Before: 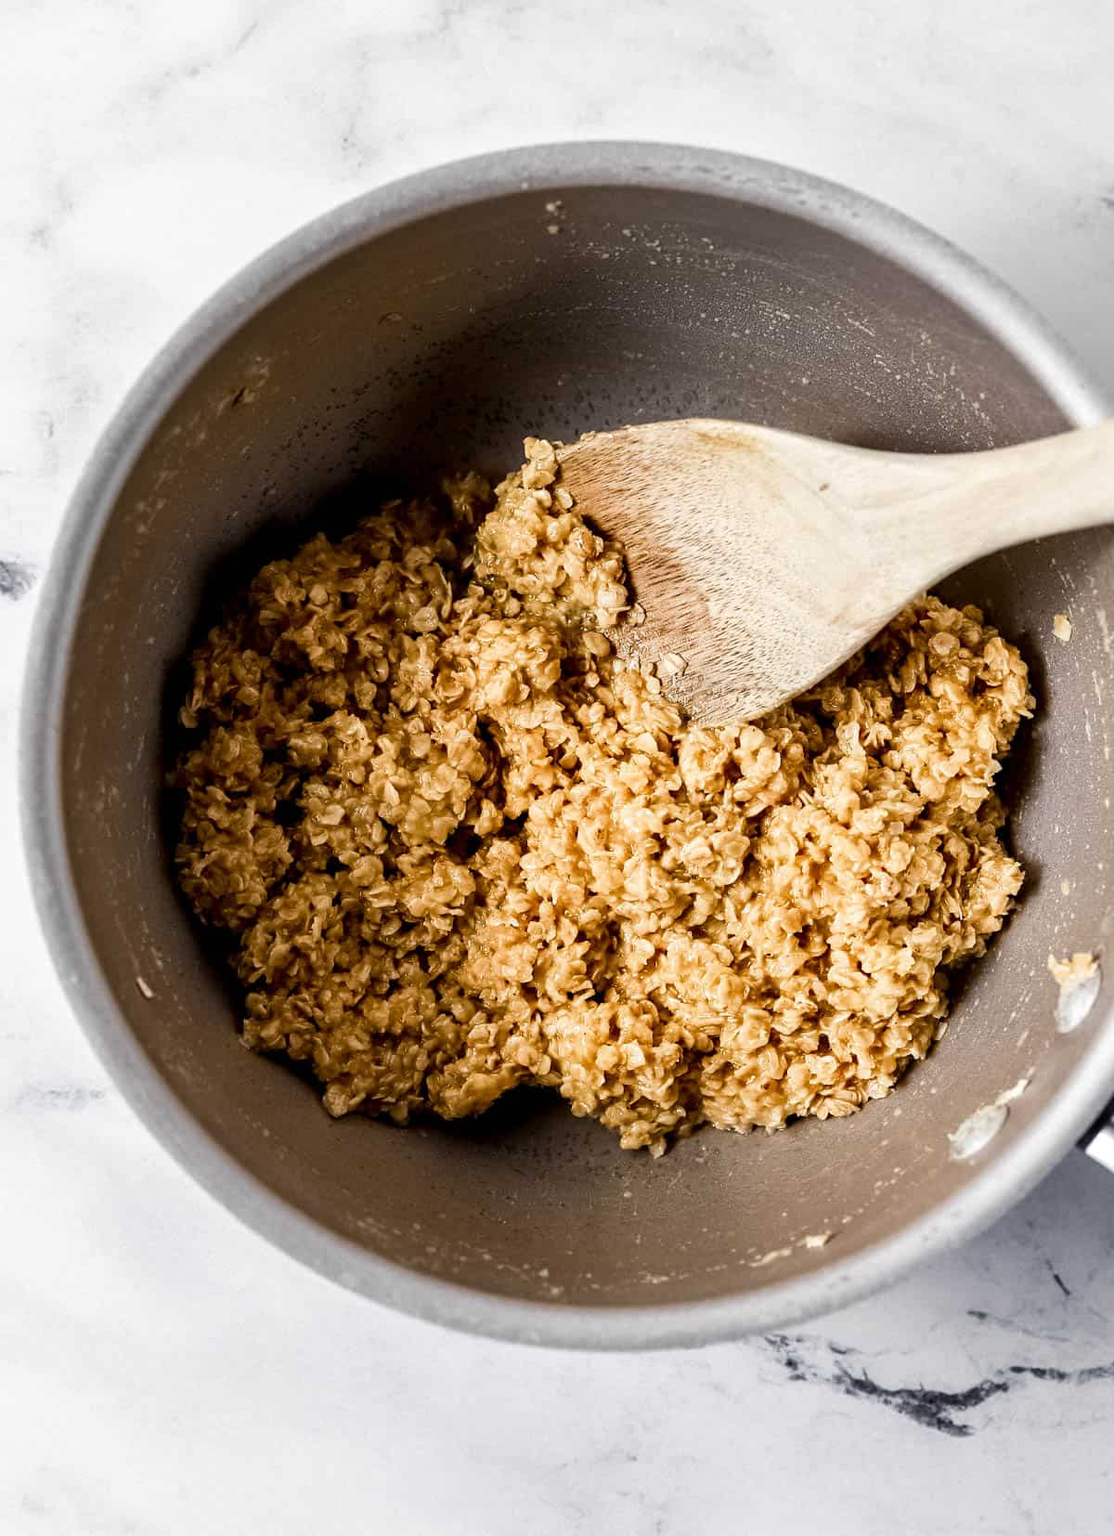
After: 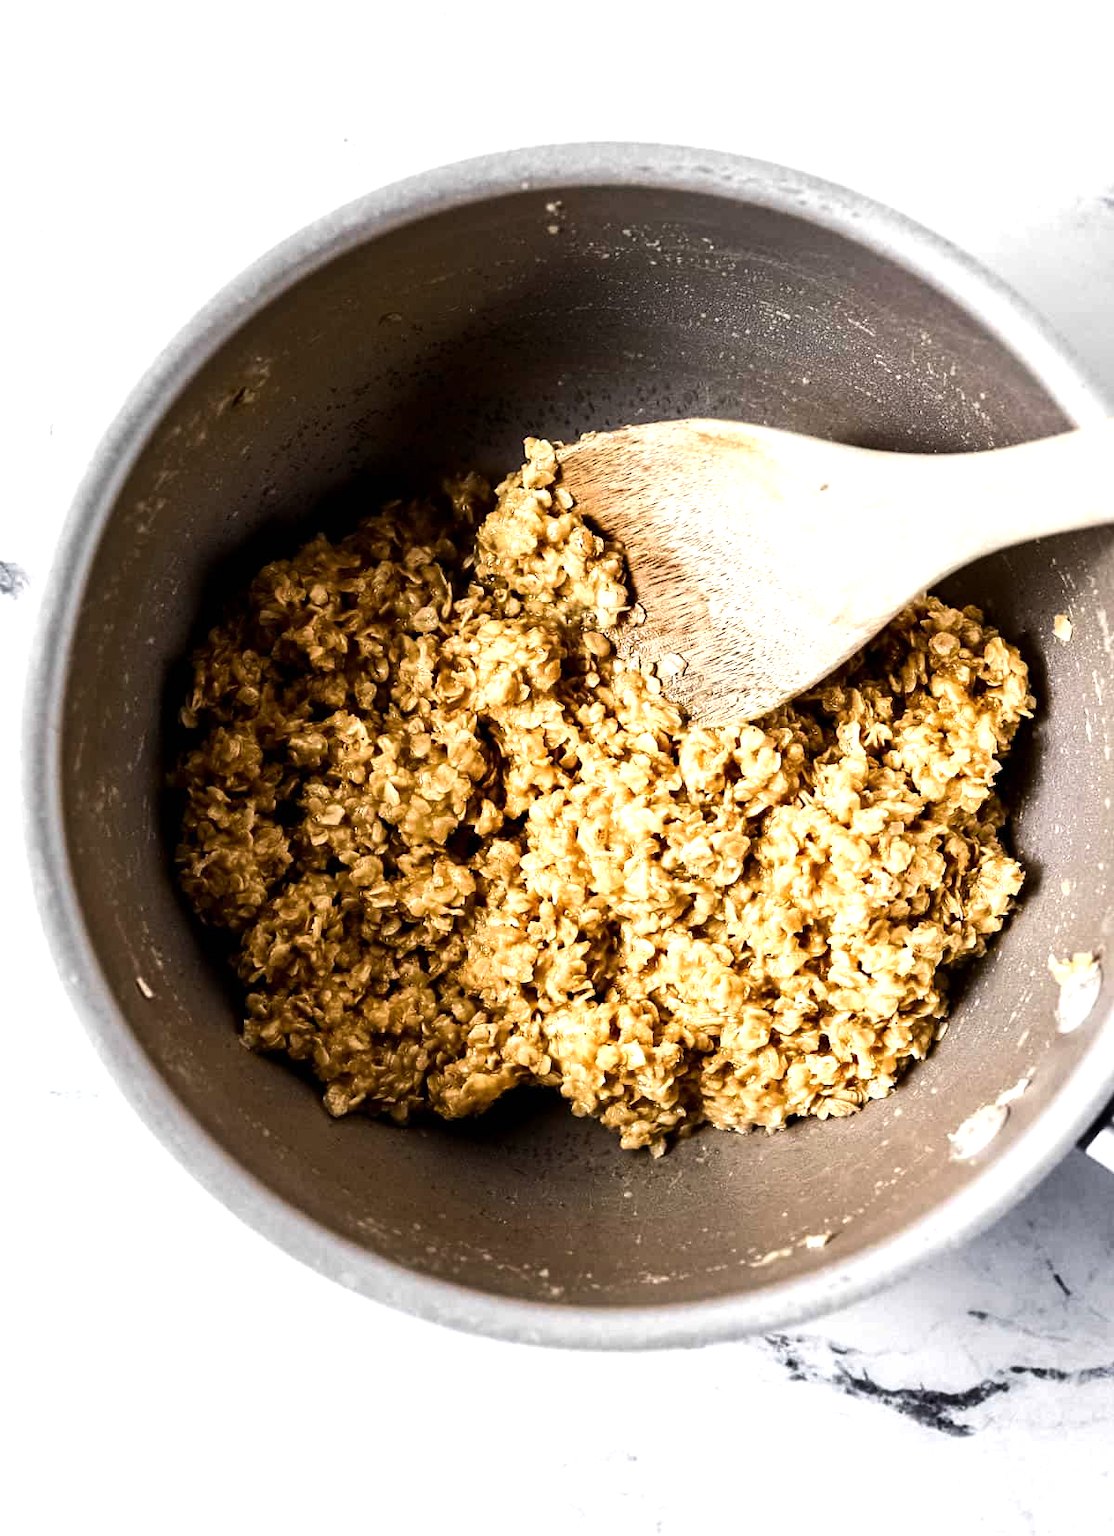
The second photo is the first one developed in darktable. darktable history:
tone equalizer: -8 EV -0.759 EV, -7 EV -0.739 EV, -6 EV -0.632 EV, -5 EV -0.382 EV, -3 EV 0.372 EV, -2 EV 0.6 EV, -1 EV 0.695 EV, +0 EV 0.75 EV, edges refinement/feathering 500, mask exposure compensation -1.57 EV, preserve details no
